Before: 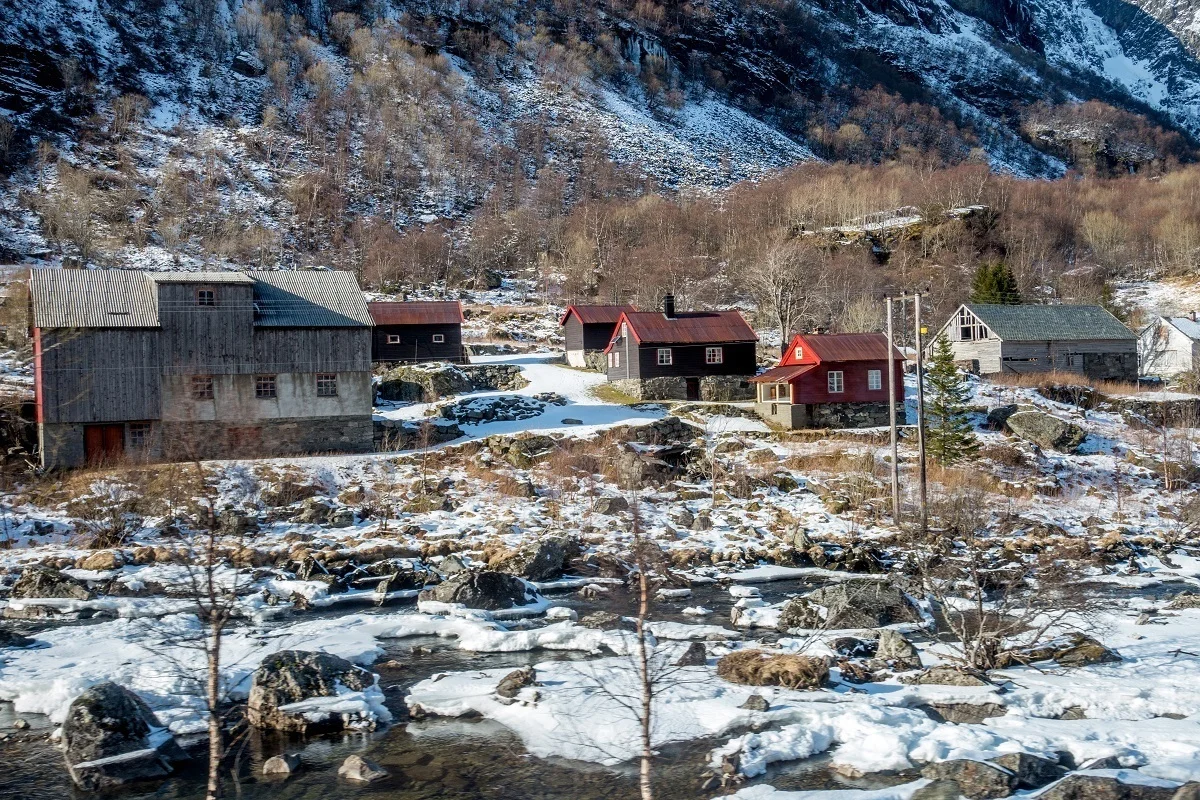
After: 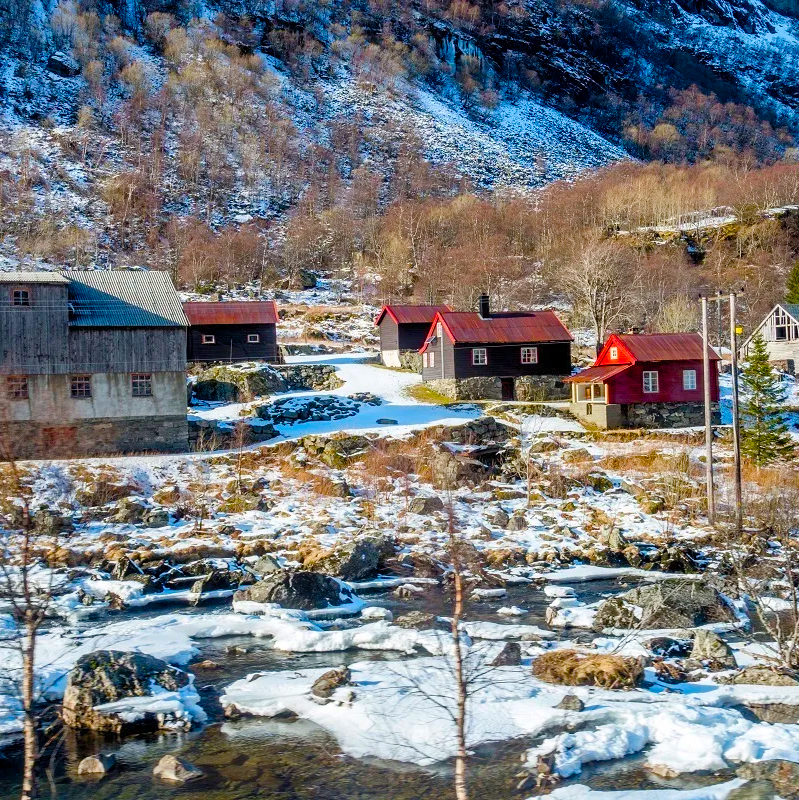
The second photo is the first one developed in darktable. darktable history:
contrast brightness saturation: contrast 0.074, brightness 0.084, saturation 0.179
crop and rotate: left 15.47%, right 17.864%
color balance rgb: linear chroma grading › global chroma 14.802%, perceptual saturation grading › global saturation 34.549%, perceptual saturation grading › highlights -29.805%, perceptual saturation grading › shadows 35.266%
